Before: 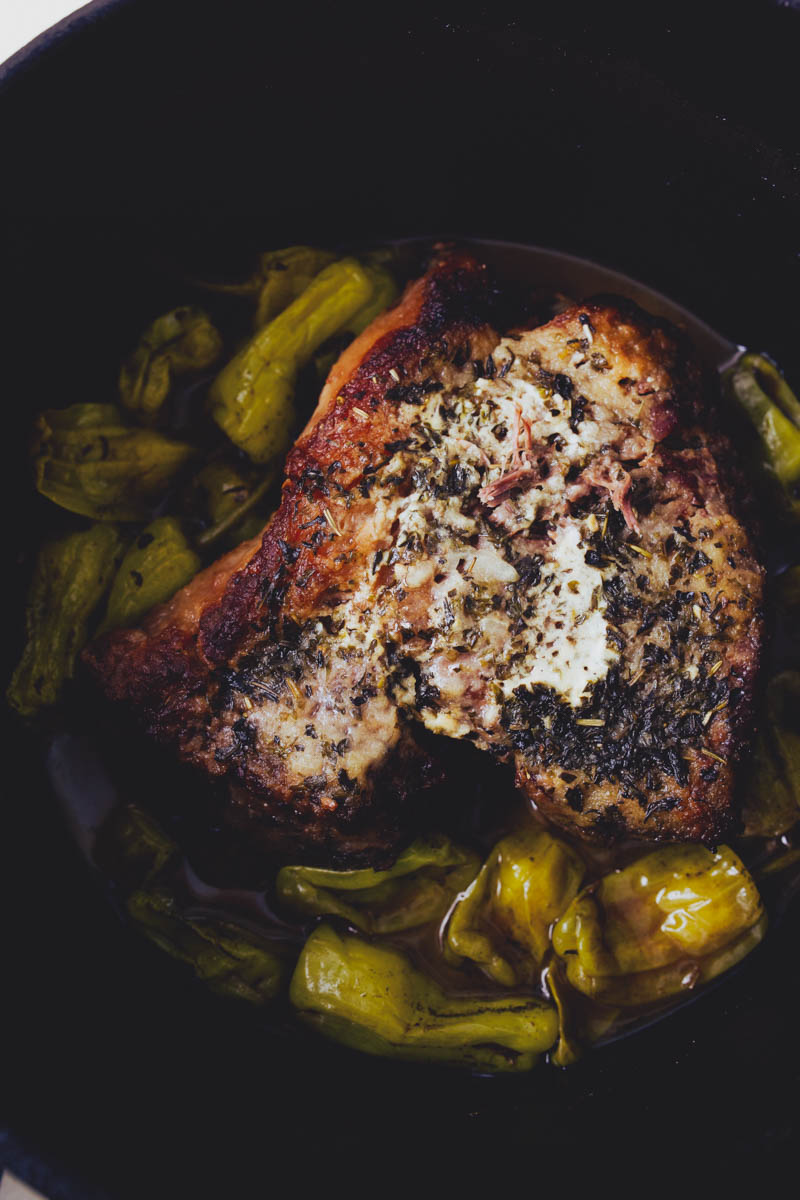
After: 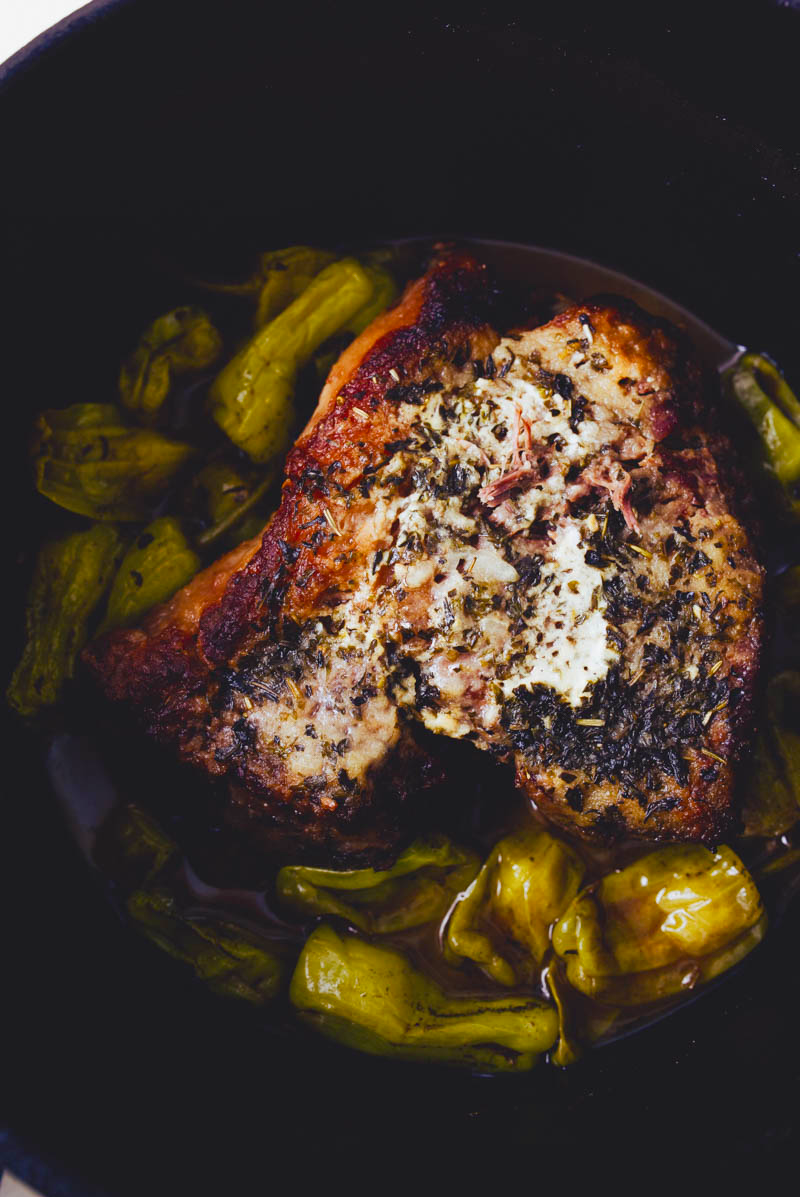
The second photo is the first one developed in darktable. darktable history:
color balance rgb: linear chroma grading › shadows 32%, linear chroma grading › global chroma -2%, linear chroma grading › mid-tones 4%, perceptual saturation grading › global saturation -2%, perceptual saturation grading › highlights -8%, perceptual saturation grading › mid-tones 8%, perceptual saturation grading › shadows 4%, perceptual brilliance grading › highlights 8%, perceptual brilliance grading › mid-tones 4%, perceptual brilliance grading › shadows 2%, global vibrance 16%, saturation formula JzAzBz (2021)
crop: top 0.05%, bottom 0.098%
